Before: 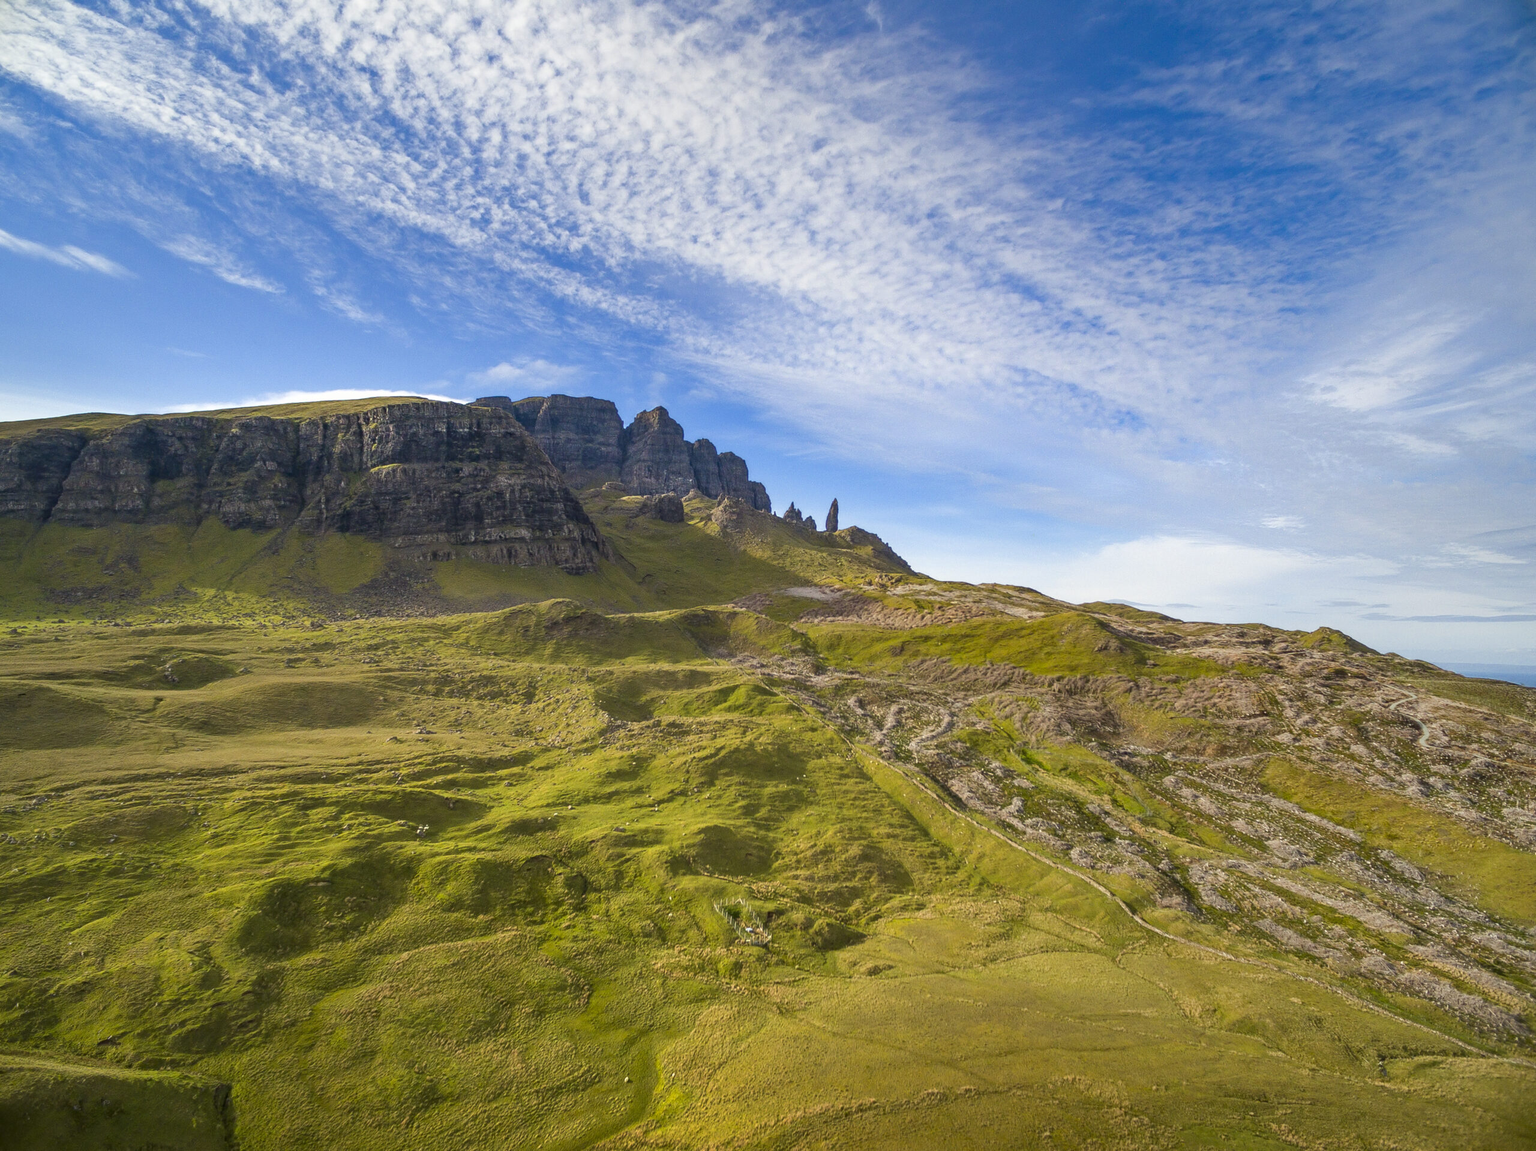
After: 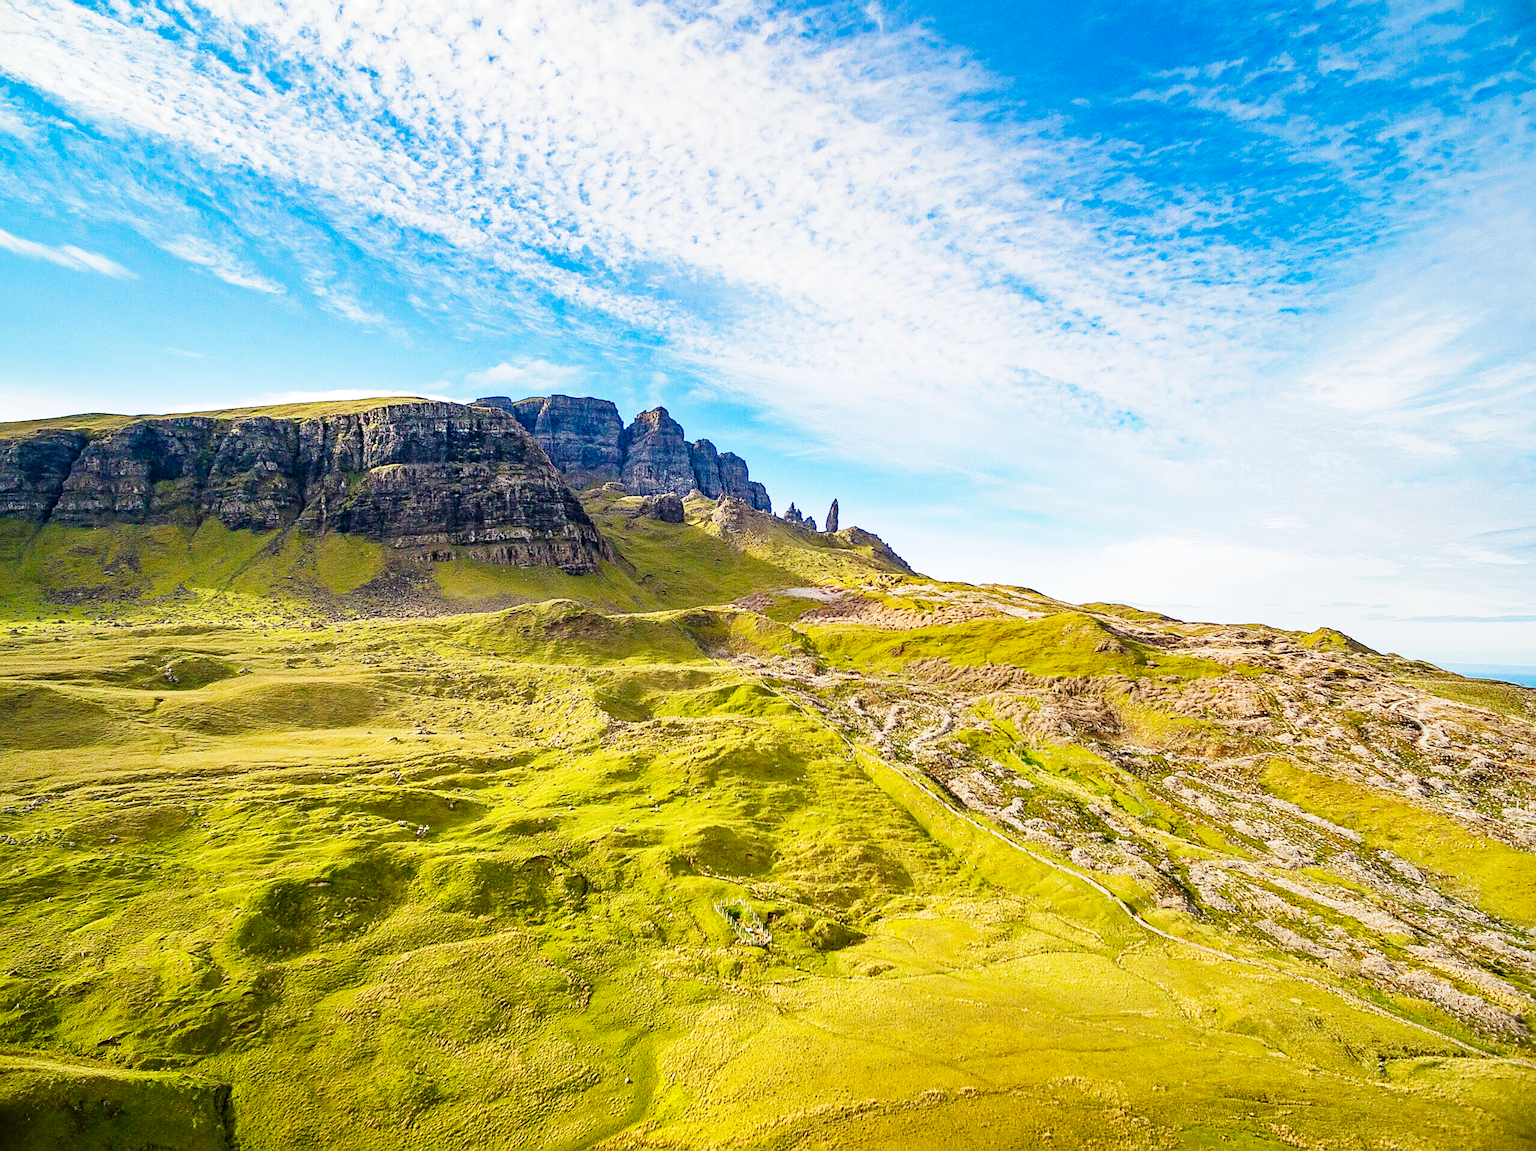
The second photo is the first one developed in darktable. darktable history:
haze removal: strength 0.29, distance 0.25, compatibility mode true, adaptive false
sharpen: on, module defaults
base curve: curves: ch0 [(0, 0) (0, 0.001) (0.001, 0.001) (0.004, 0.002) (0.007, 0.004) (0.015, 0.013) (0.033, 0.045) (0.052, 0.096) (0.075, 0.17) (0.099, 0.241) (0.163, 0.42) (0.219, 0.55) (0.259, 0.616) (0.327, 0.722) (0.365, 0.765) (0.522, 0.873) (0.547, 0.881) (0.689, 0.919) (0.826, 0.952) (1, 1)], preserve colors none
